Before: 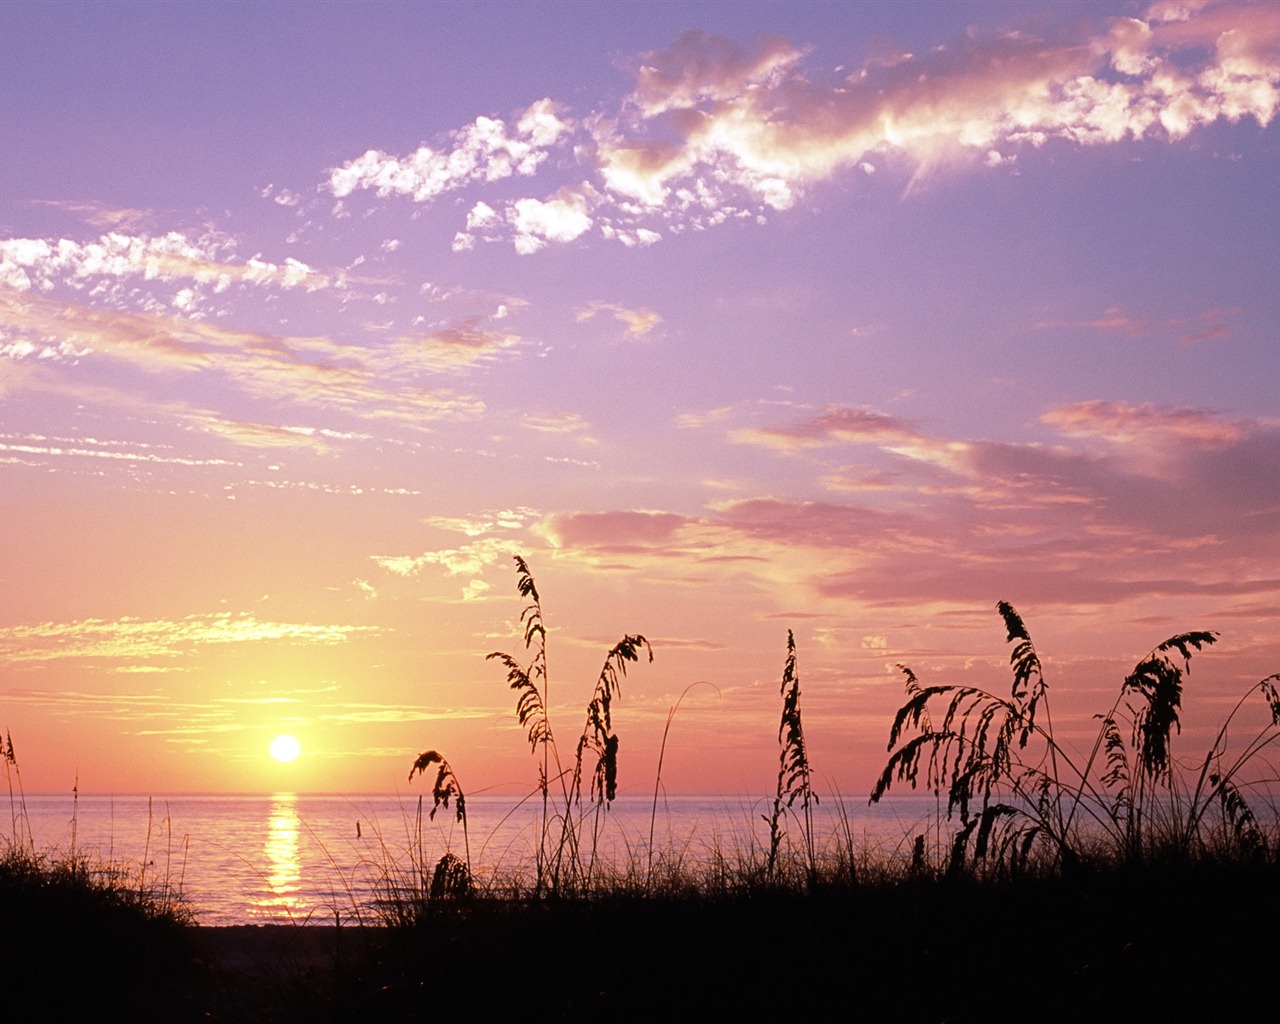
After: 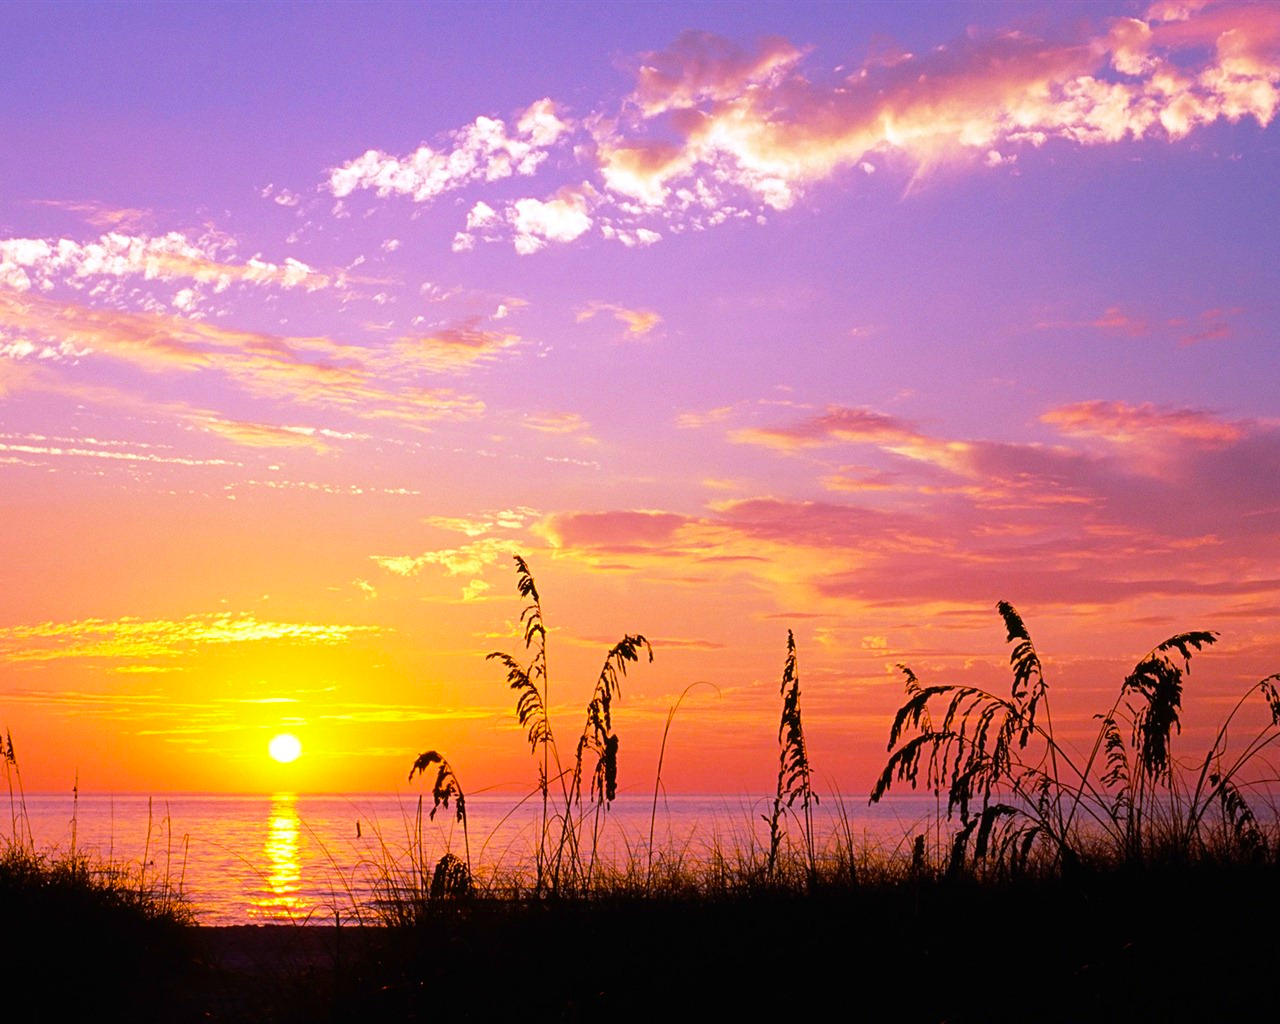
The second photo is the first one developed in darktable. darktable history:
color balance rgb: linear chroma grading › global chroma 14.951%, perceptual saturation grading › global saturation 19.26%, global vibrance 50.416%
